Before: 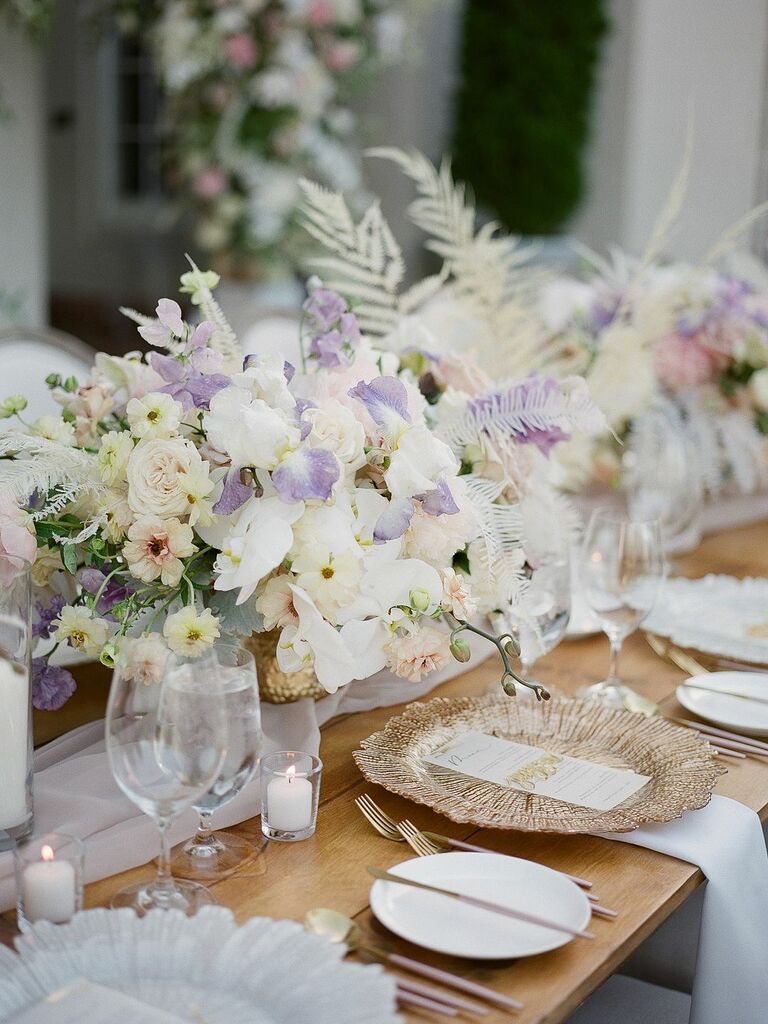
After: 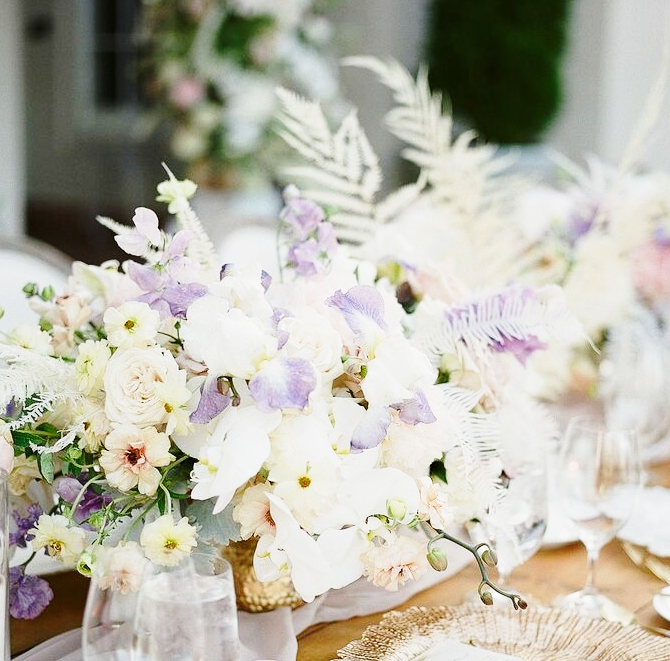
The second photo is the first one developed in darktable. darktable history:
crop: left 3.015%, top 8.969%, right 9.647%, bottom 26.457%
exposure: exposure -0.05 EV
base curve: curves: ch0 [(0, 0) (0.028, 0.03) (0.121, 0.232) (0.46, 0.748) (0.859, 0.968) (1, 1)], preserve colors none
